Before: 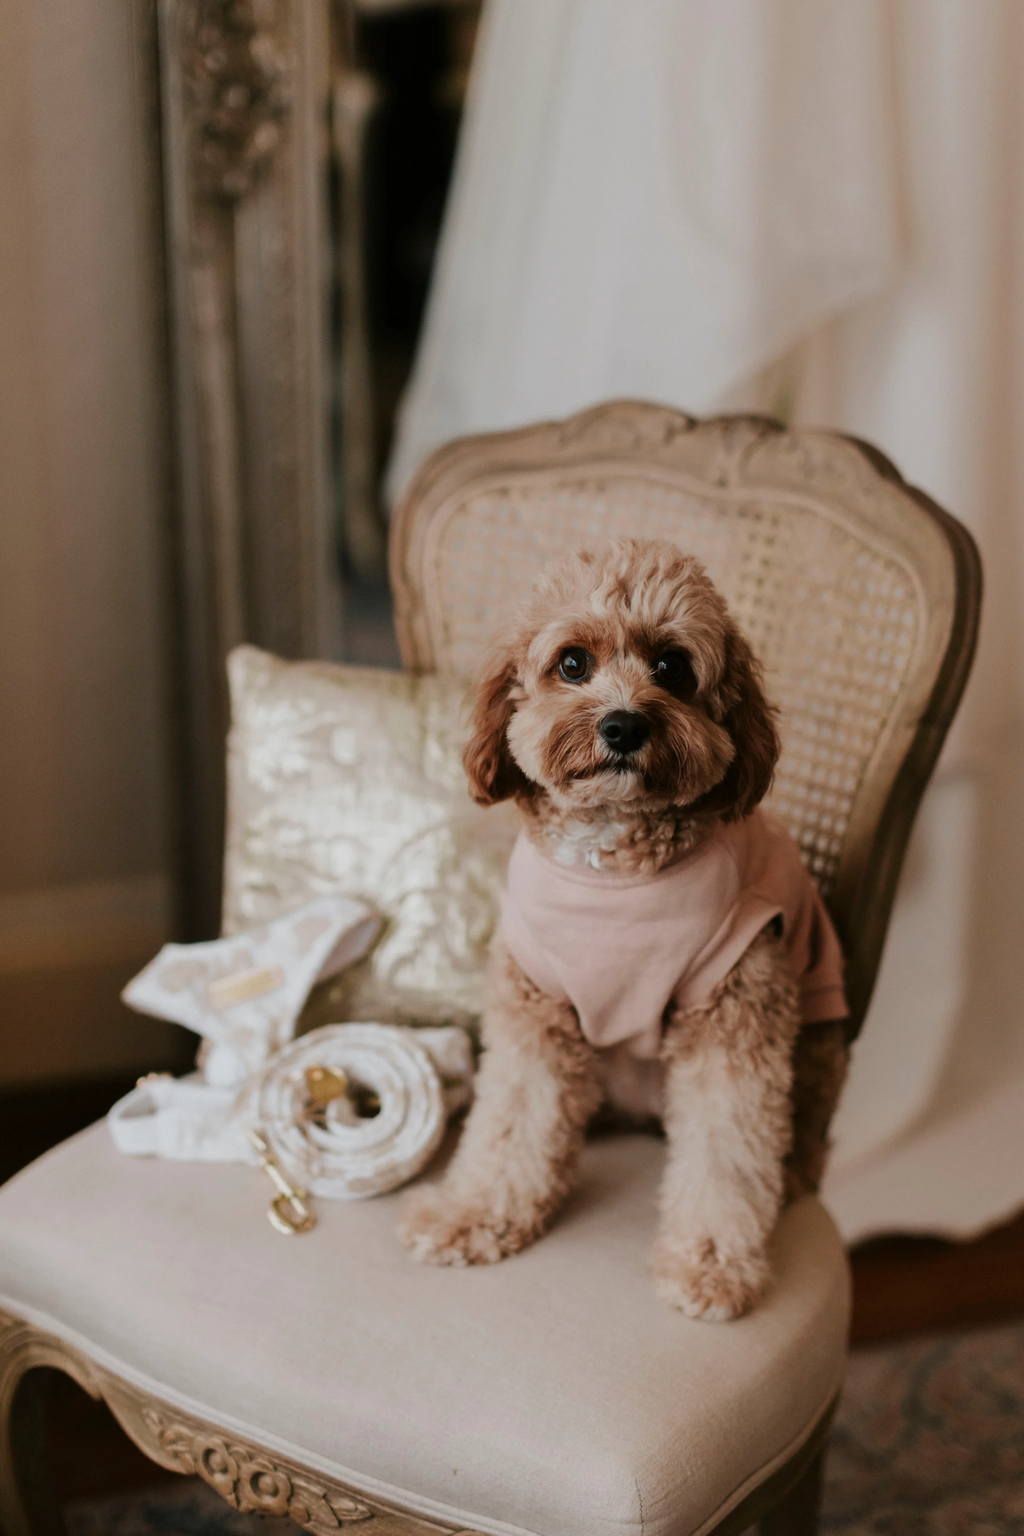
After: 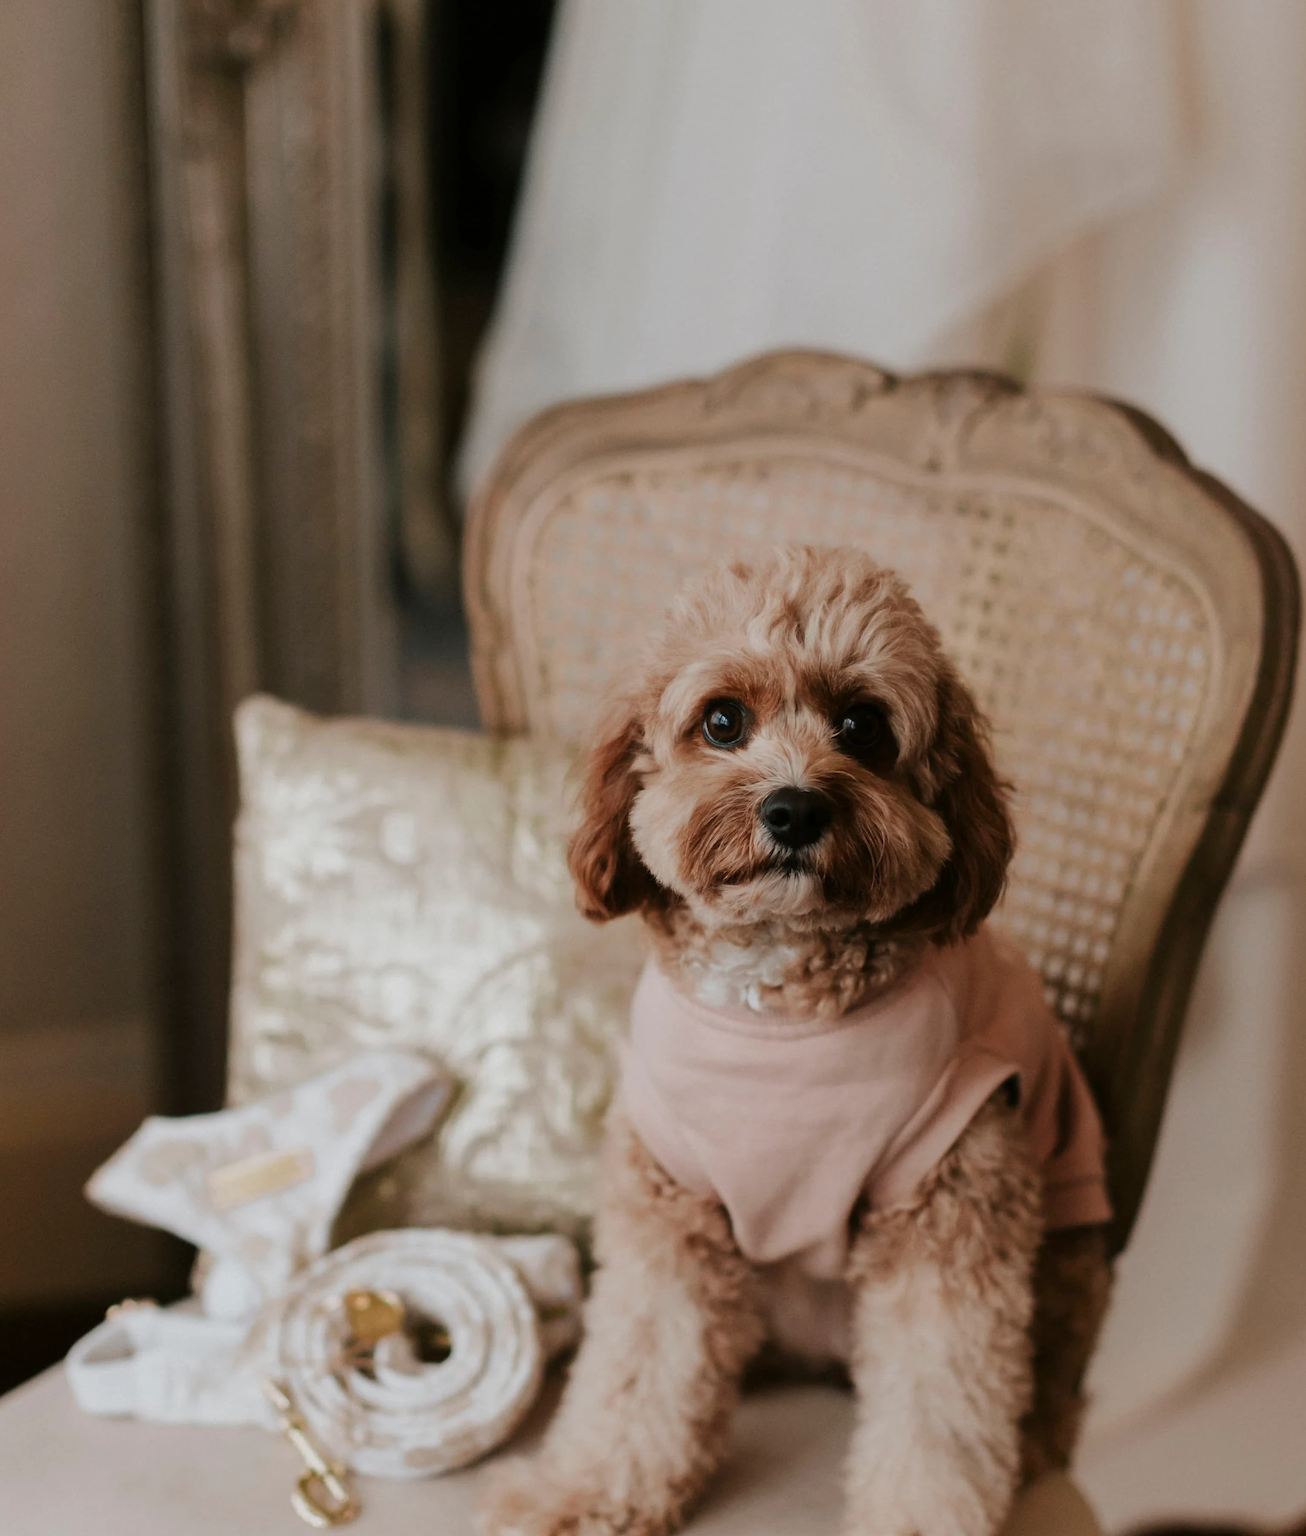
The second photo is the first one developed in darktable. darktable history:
crop: left 6.003%, top 9.967%, right 3.639%, bottom 19.206%
